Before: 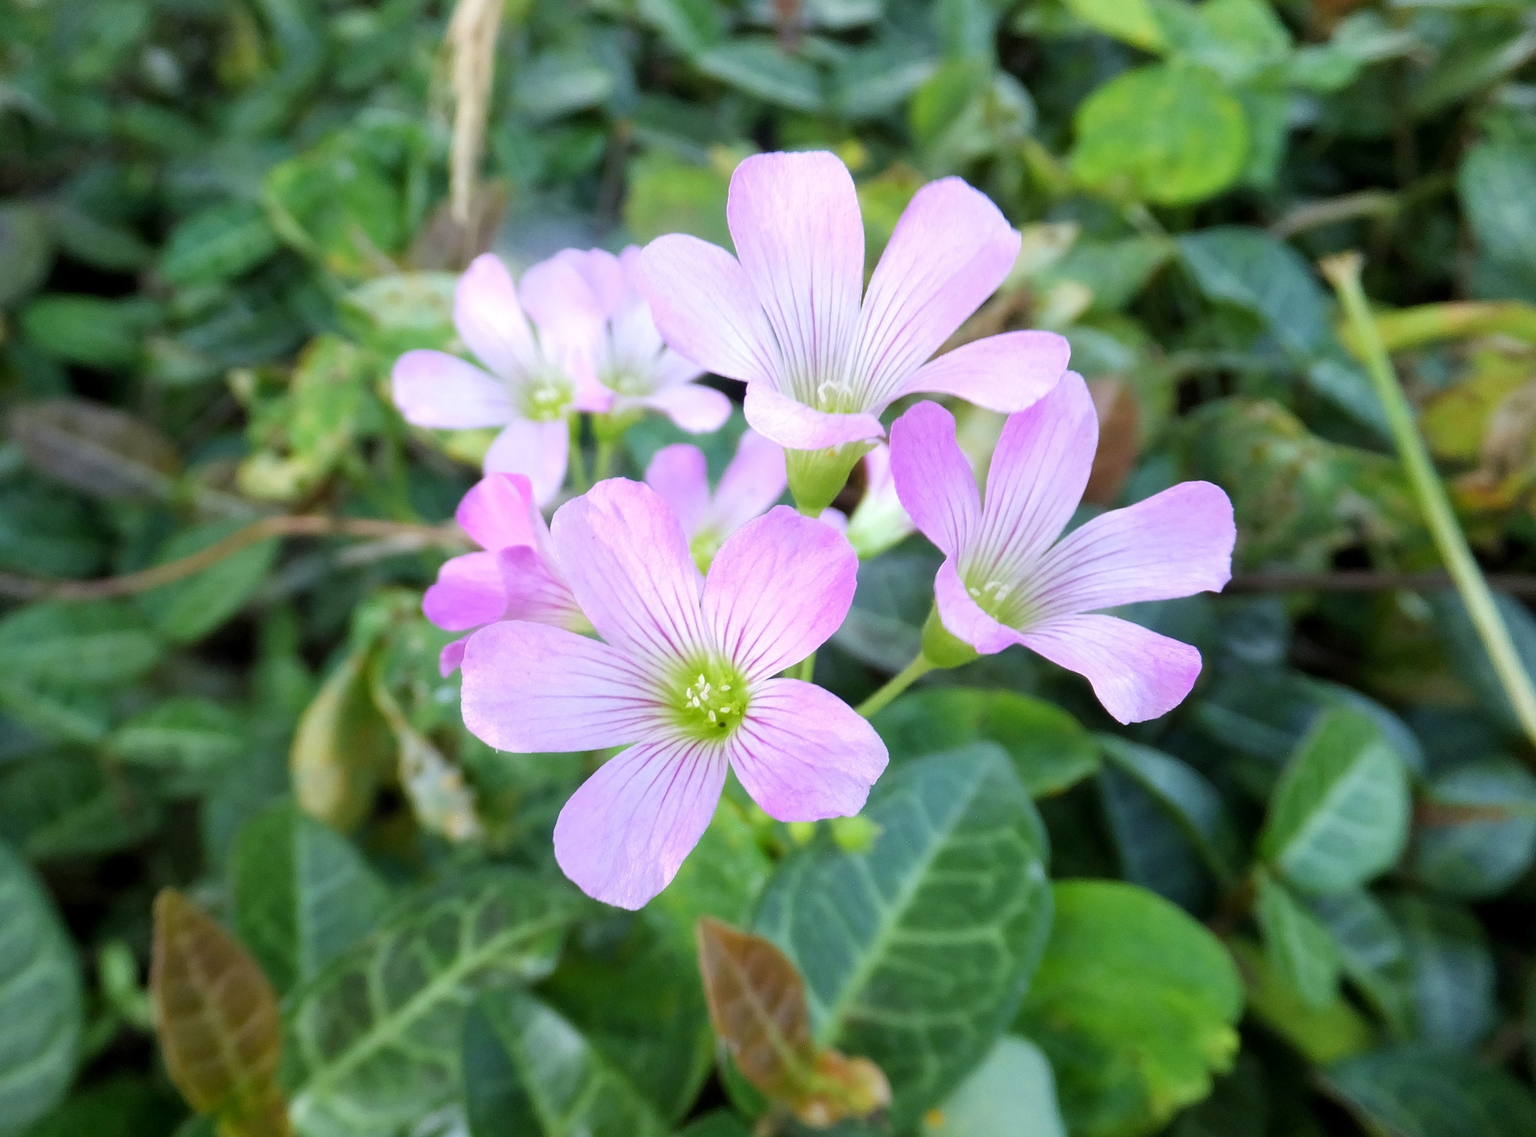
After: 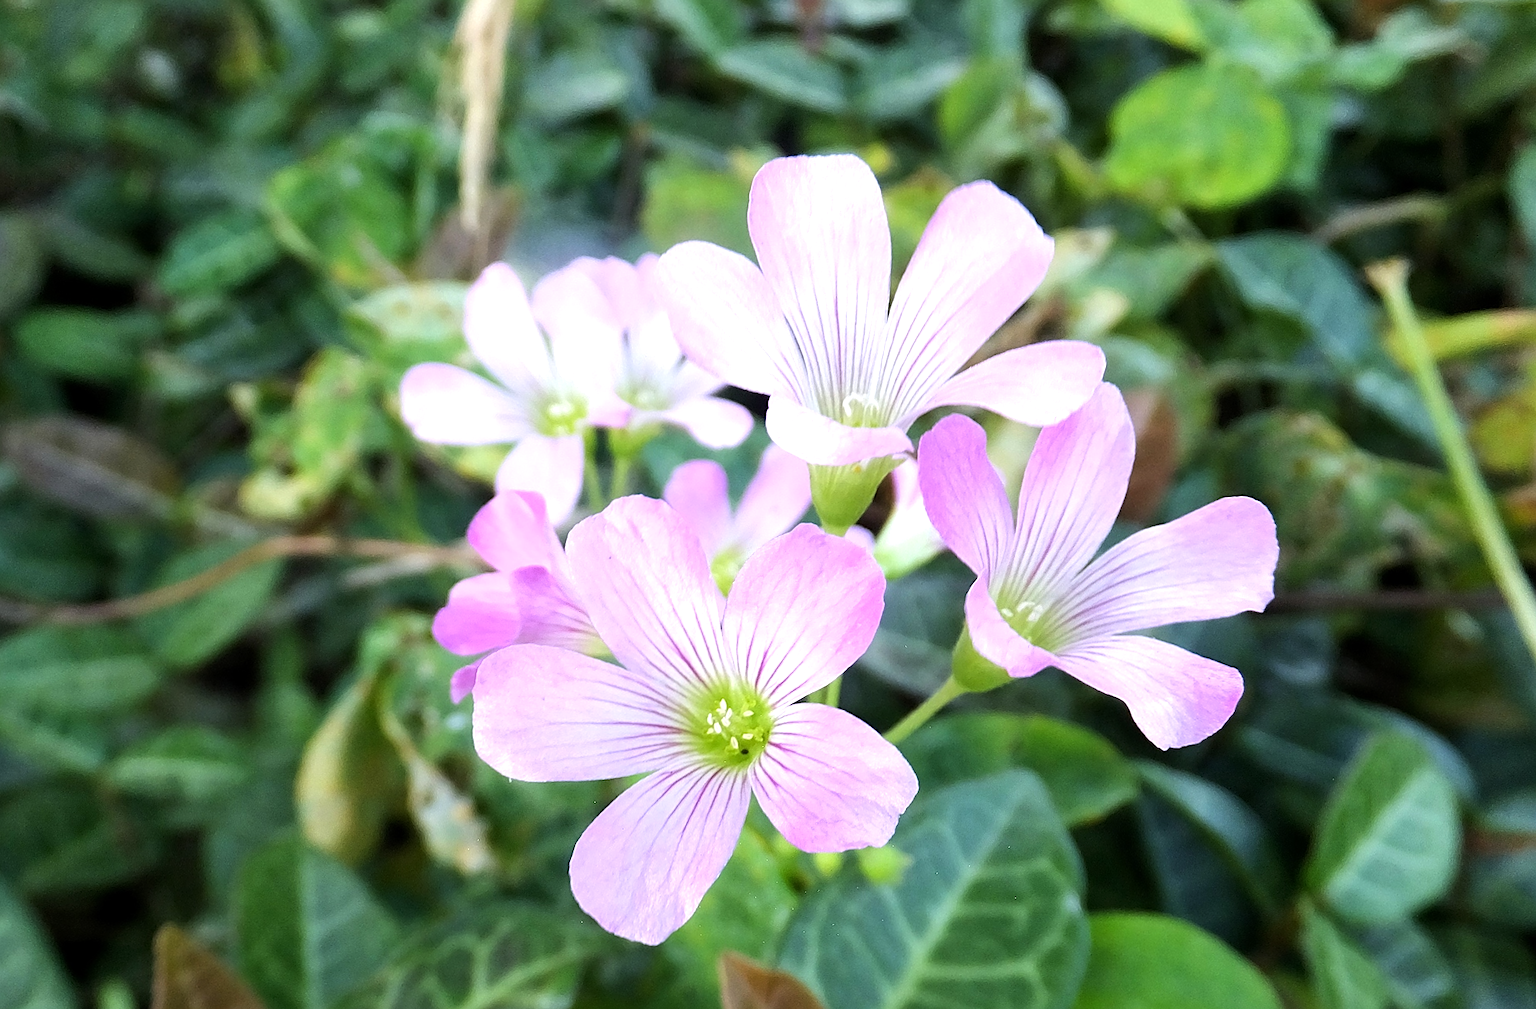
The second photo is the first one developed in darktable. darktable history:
crop and rotate: angle 0.2°, left 0.275%, right 3.127%, bottom 14.18%
tone equalizer: -8 EV -0.417 EV, -7 EV -0.389 EV, -6 EV -0.333 EV, -5 EV -0.222 EV, -3 EV 0.222 EV, -2 EV 0.333 EV, -1 EV 0.389 EV, +0 EV 0.417 EV, edges refinement/feathering 500, mask exposure compensation -1.57 EV, preserve details no
levels: levels [0, 0.51, 1]
sharpen: on, module defaults
